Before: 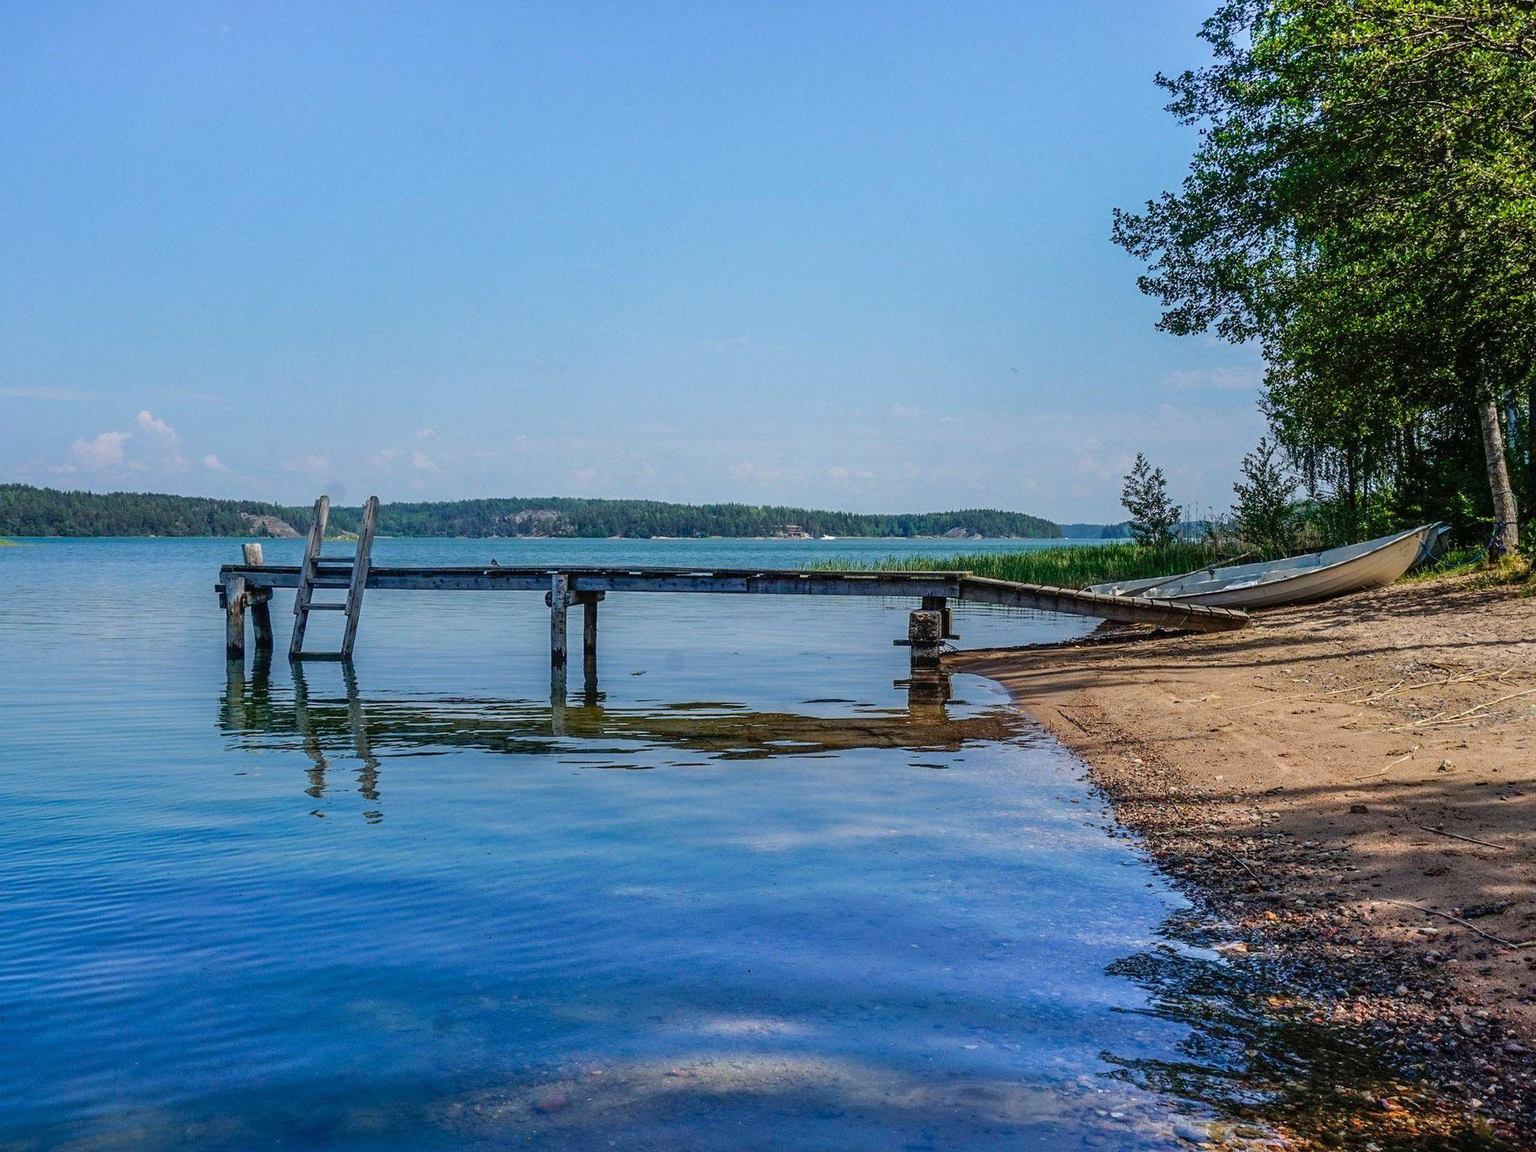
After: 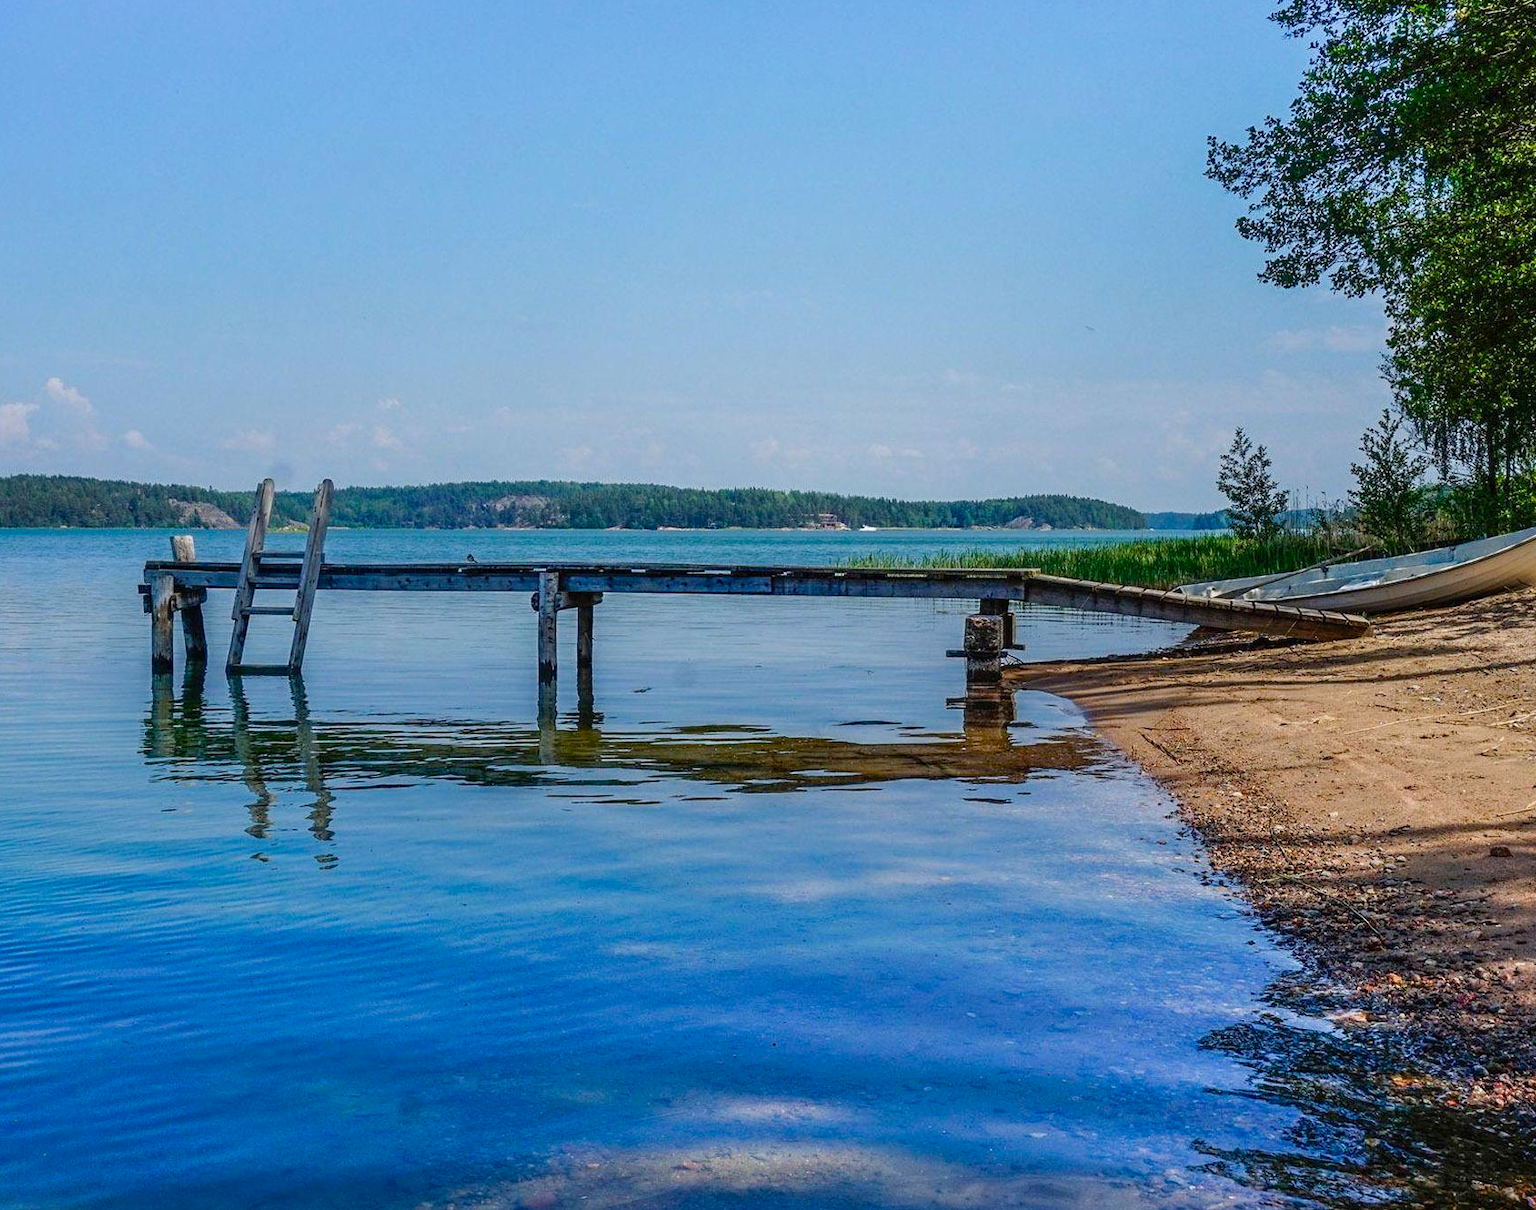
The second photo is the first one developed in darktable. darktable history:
crop: left 6.446%, top 8.188%, right 9.538%, bottom 3.548%
color balance rgb: perceptual saturation grading › global saturation 20%, perceptual saturation grading › highlights -25%, perceptual saturation grading › shadows 25%
